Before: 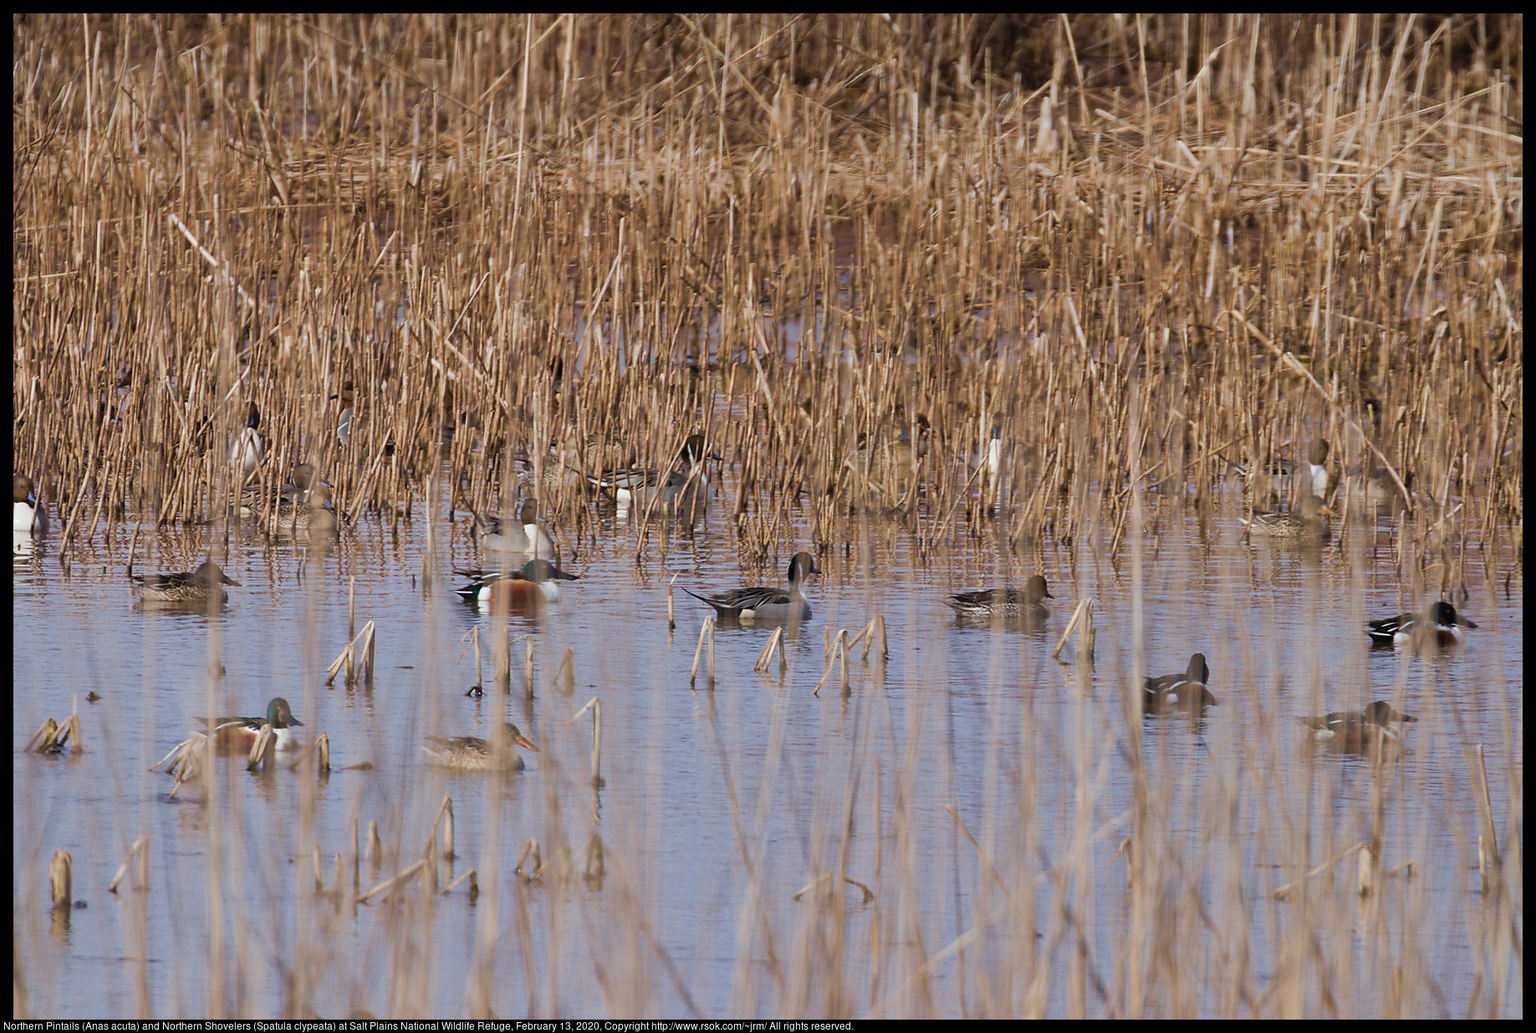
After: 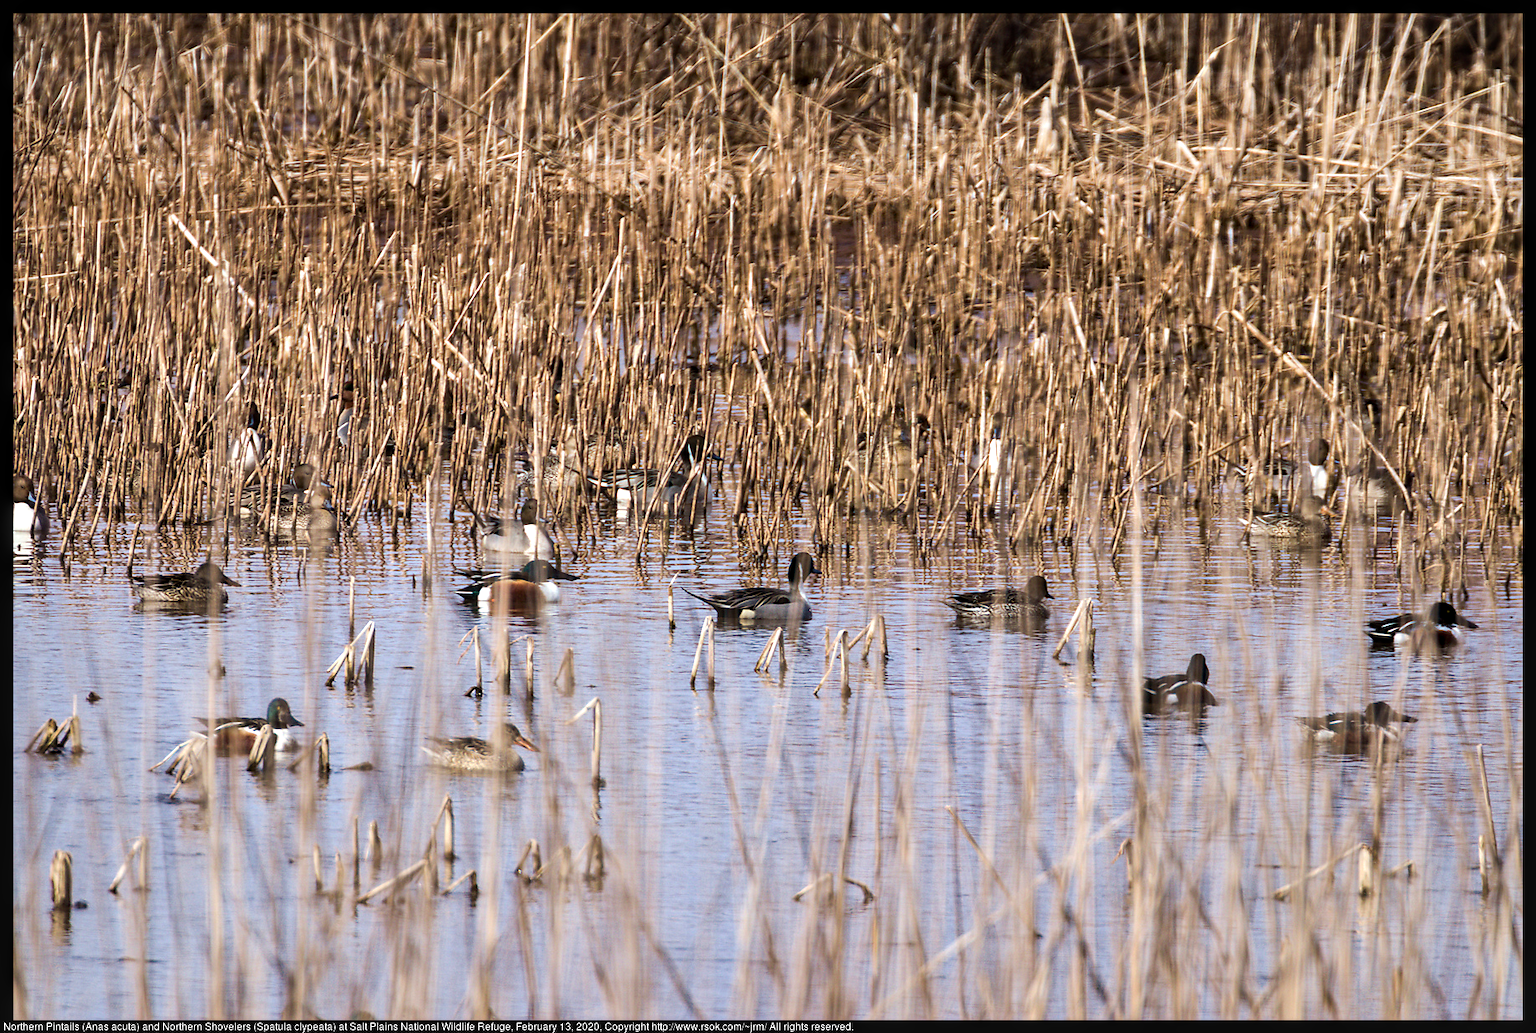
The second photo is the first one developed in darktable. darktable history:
tone equalizer: -8 EV -1.11 EV, -7 EV -0.988 EV, -6 EV -0.843 EV, -5 EV -0.546 EV, -3 EV 0.543 EV, -2 EV 0.837 EV, -1 EV 0.995 EV, +0 EV 1.06 EV, edges refinement/feathering 500, mask exposure compensation -1.57 EV, preserve details no
local contrast: on, module defaults
